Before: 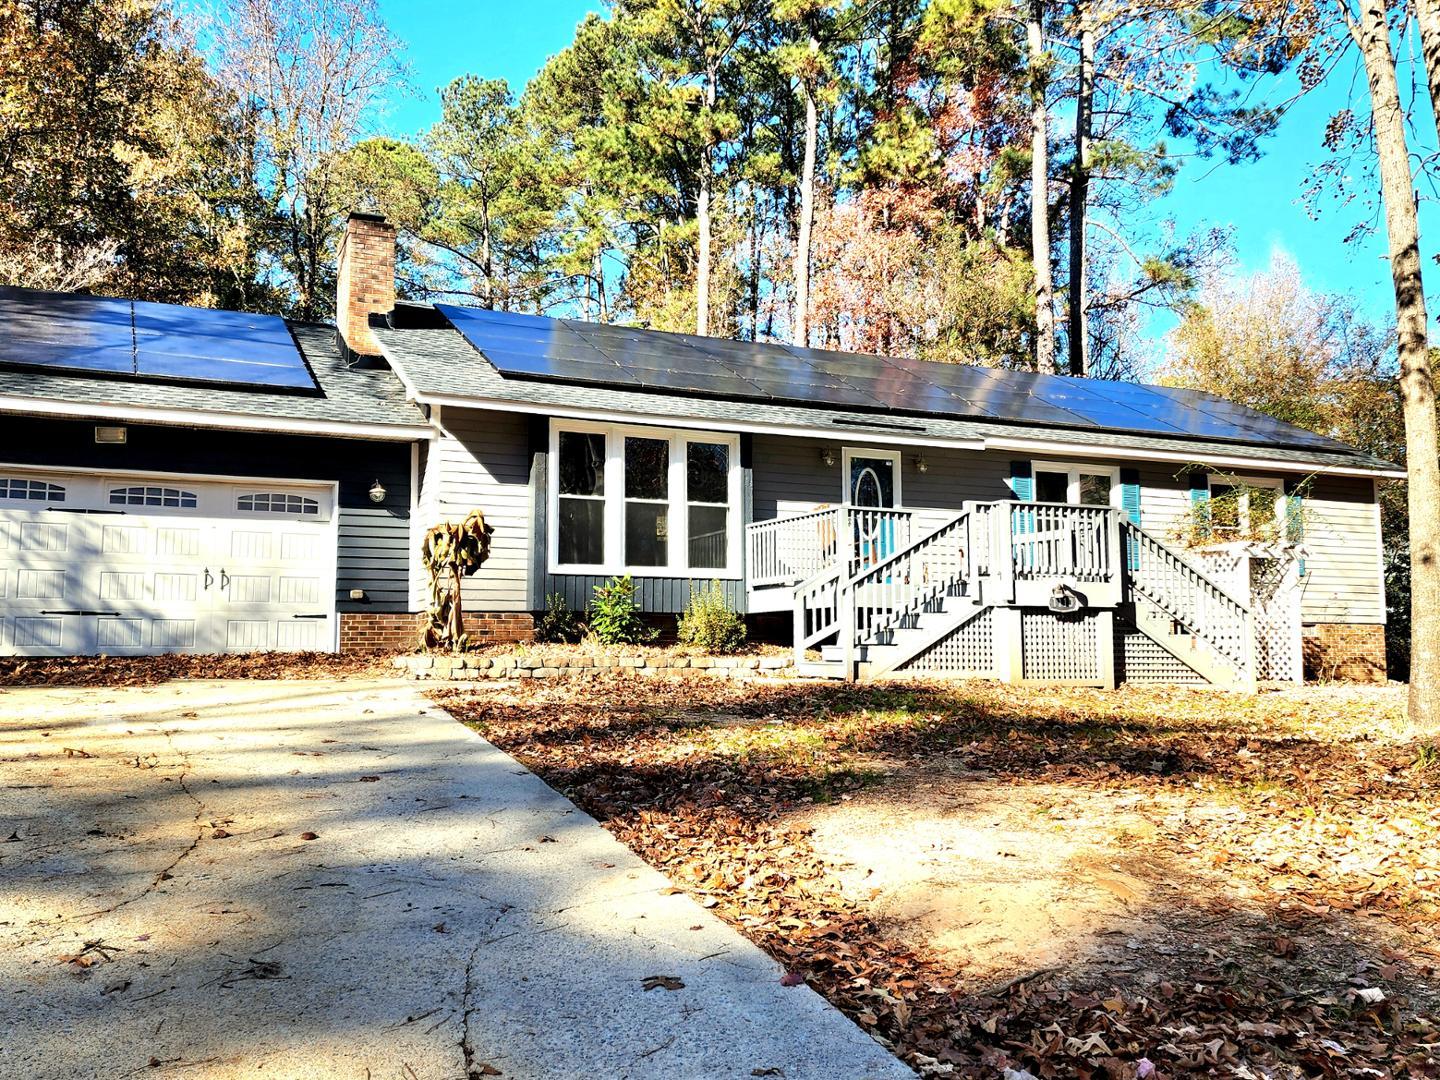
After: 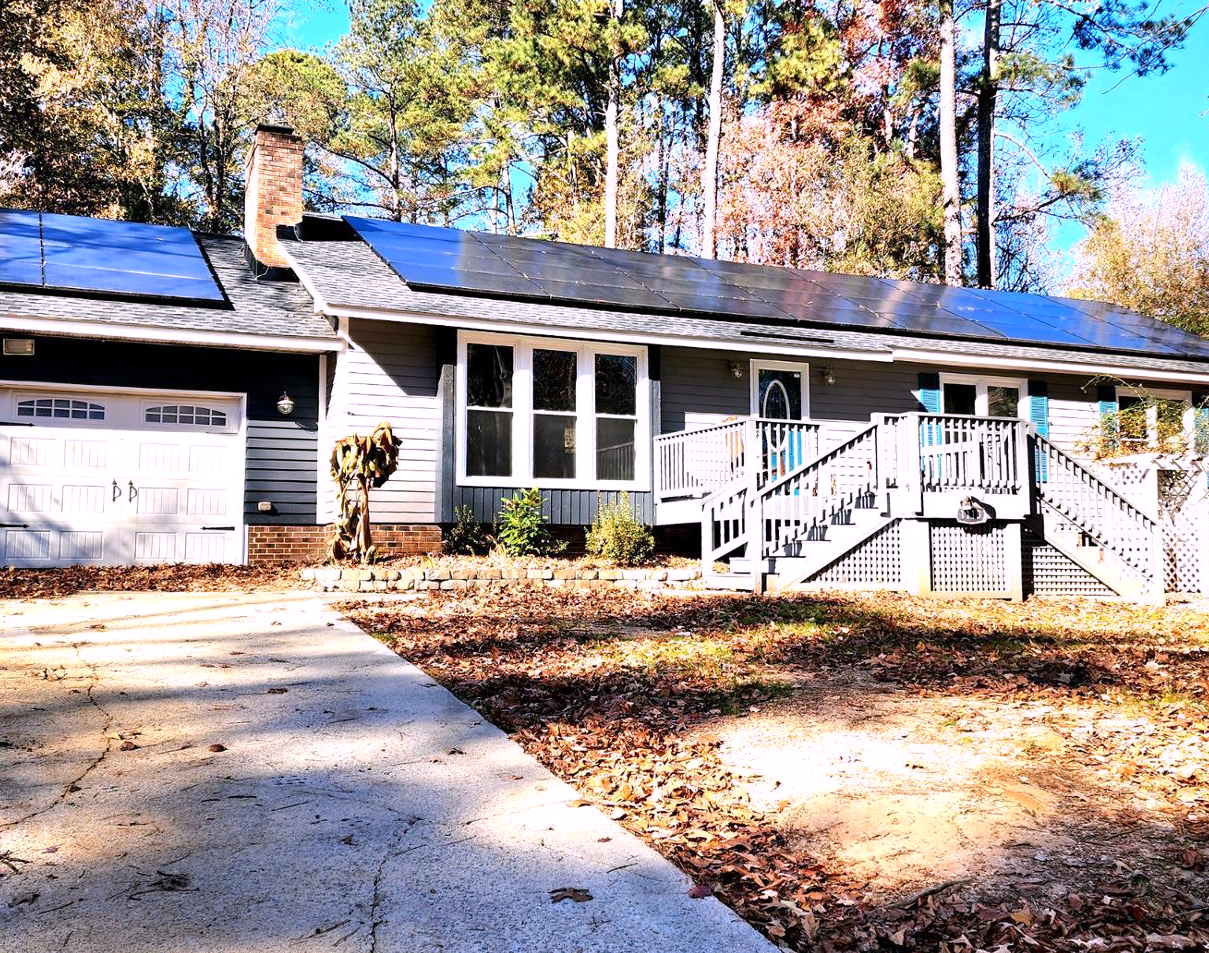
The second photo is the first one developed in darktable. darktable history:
crop: left 6.446%, top 8.188%, right 9.538%, bottom 3.548%
white balance: red 1.066, blue 1.119
